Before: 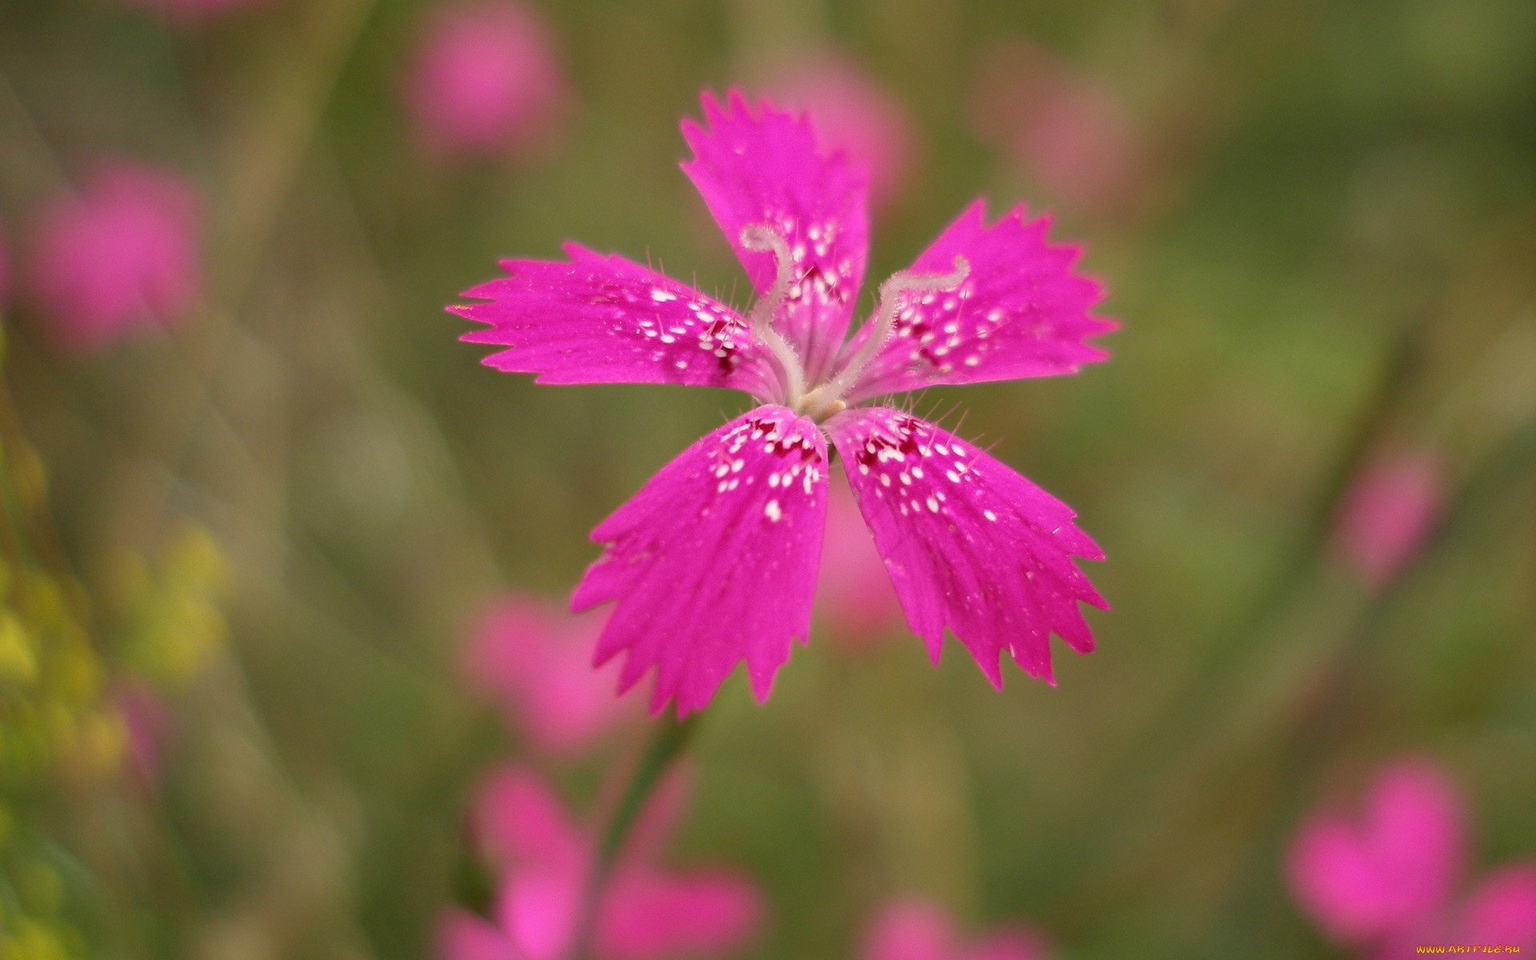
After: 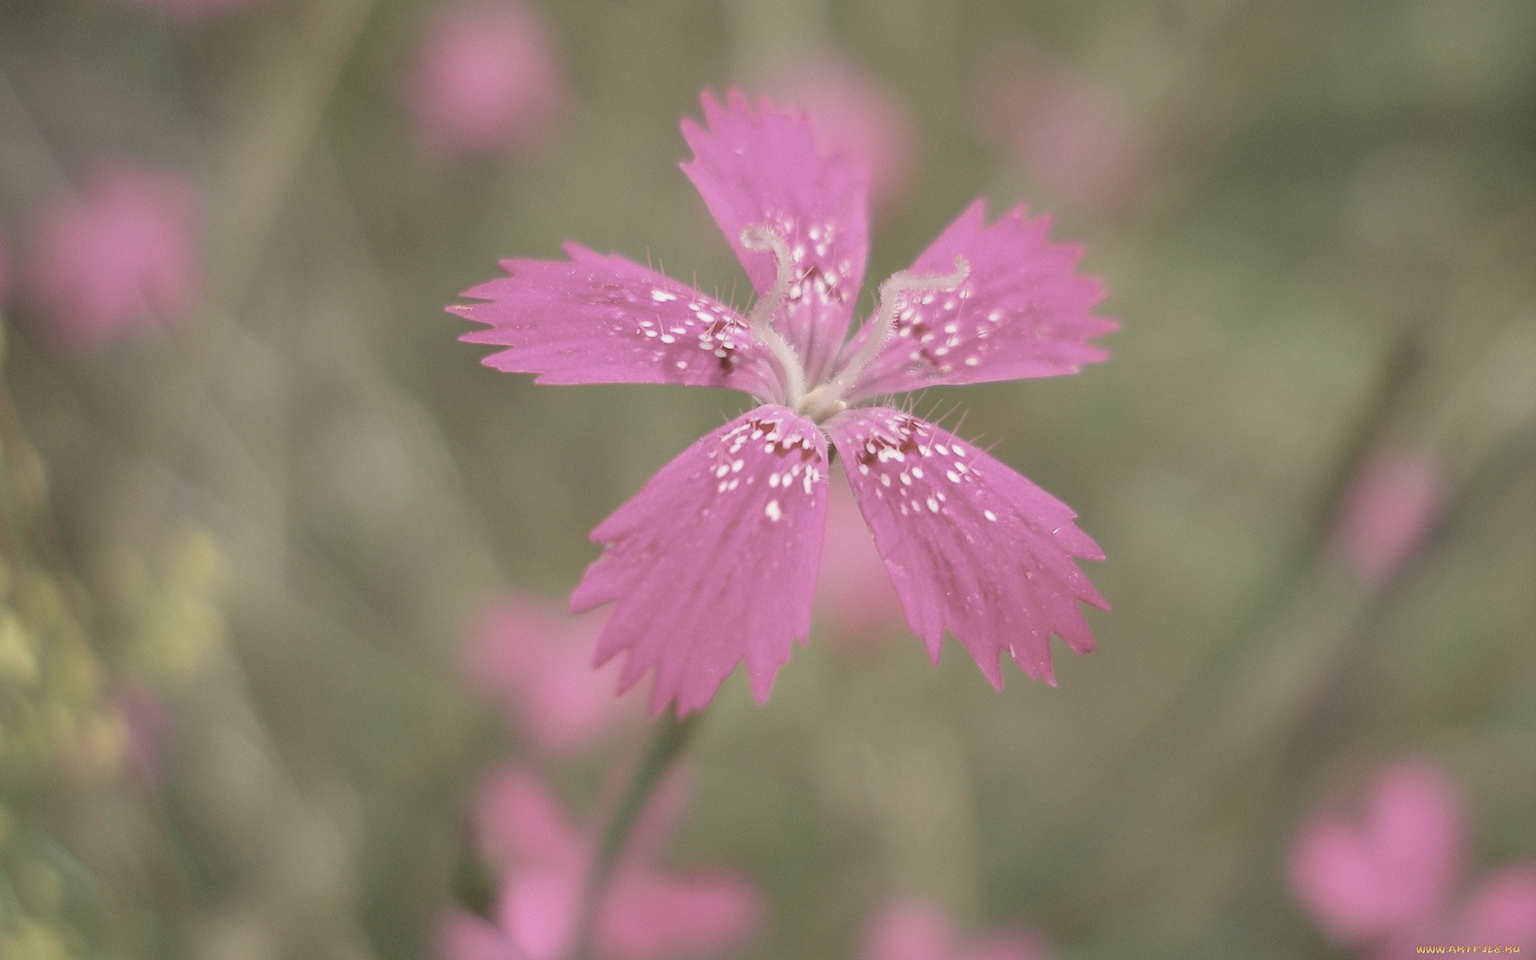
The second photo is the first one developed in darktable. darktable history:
exposure: black level correction 0.002, exposure -0.1 EV, compensate highlight preservation false
contrast brightness saturation: brightness 0.18, saturation -0.5
